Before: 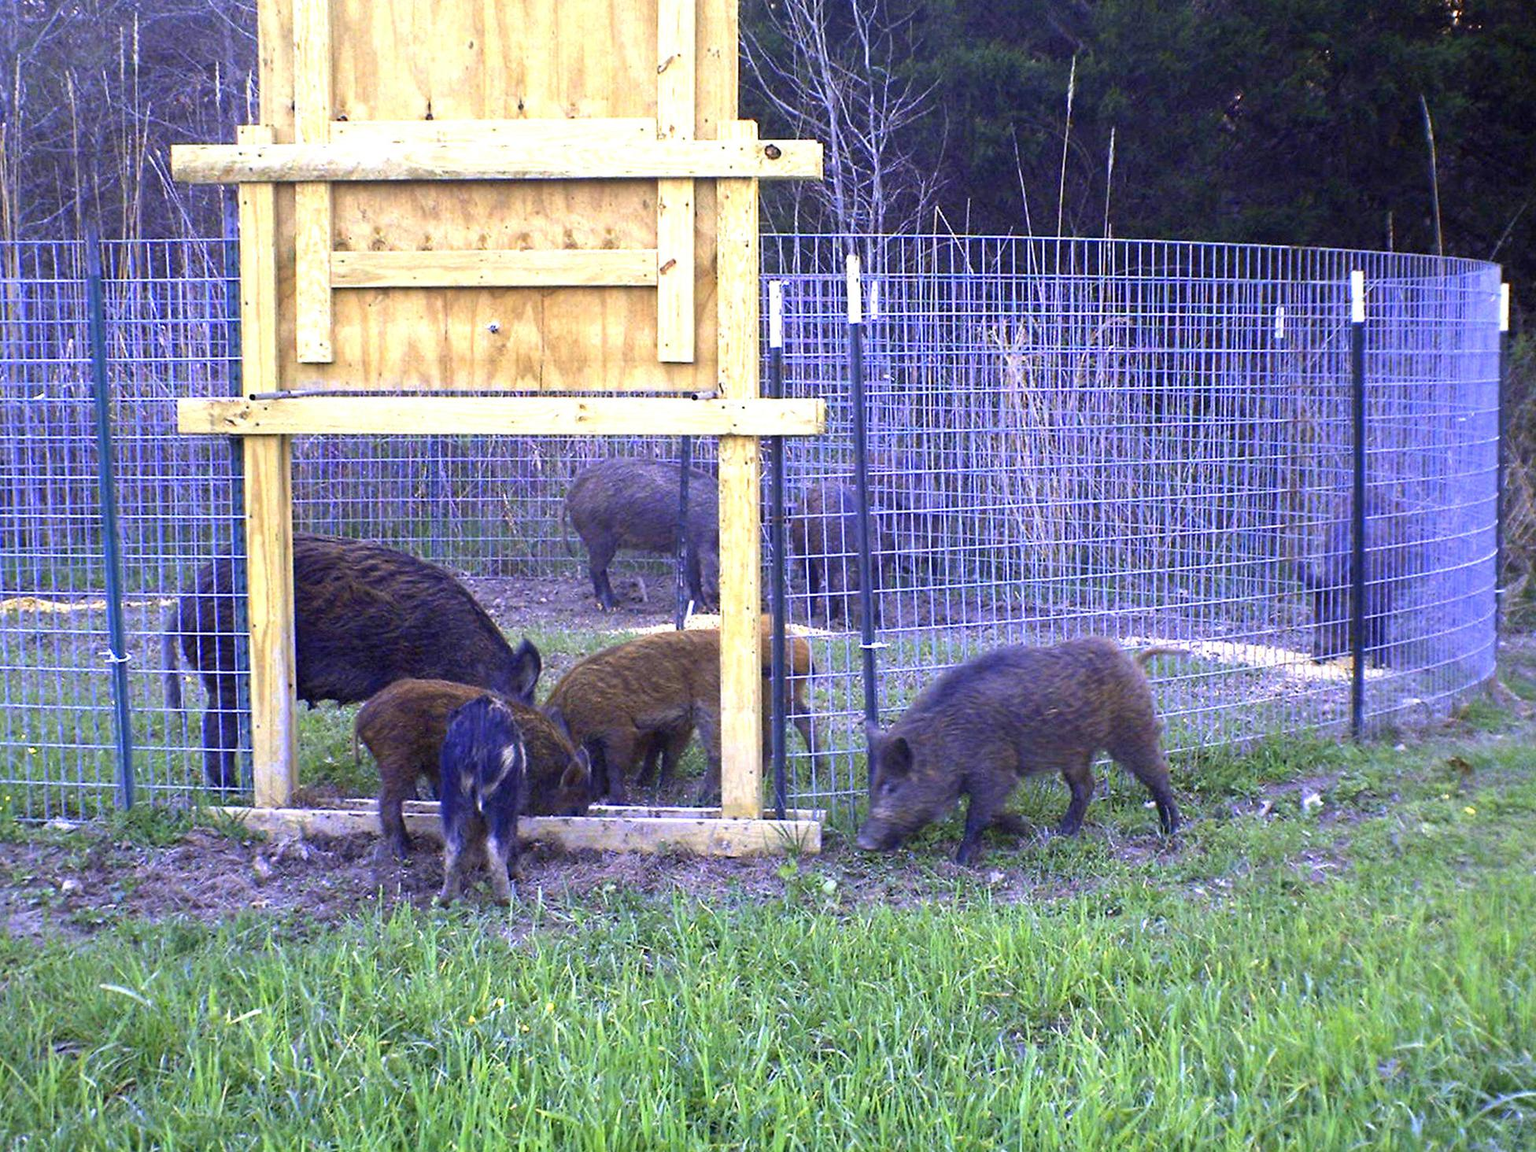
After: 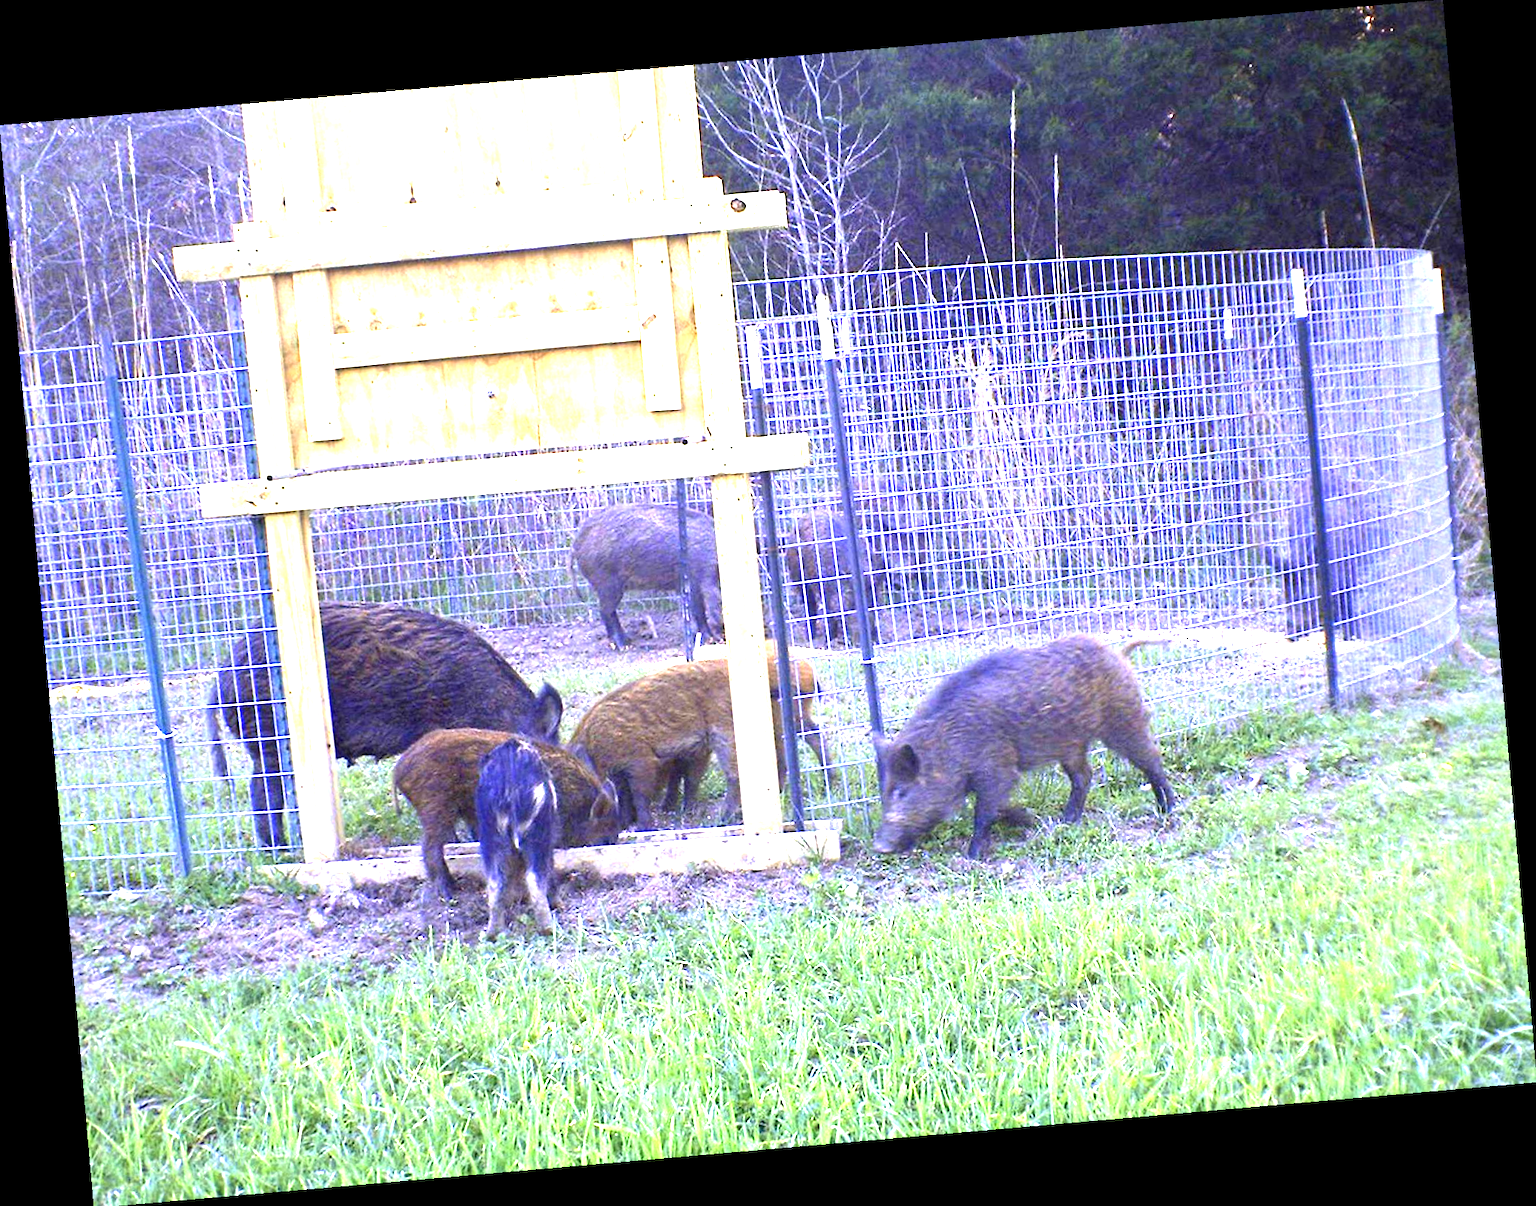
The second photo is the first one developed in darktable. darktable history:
rotate and perspective: rotation -4.98°, automatic cropping off
exposure: exposure 1.5 EV, compensate highlight preservation false
